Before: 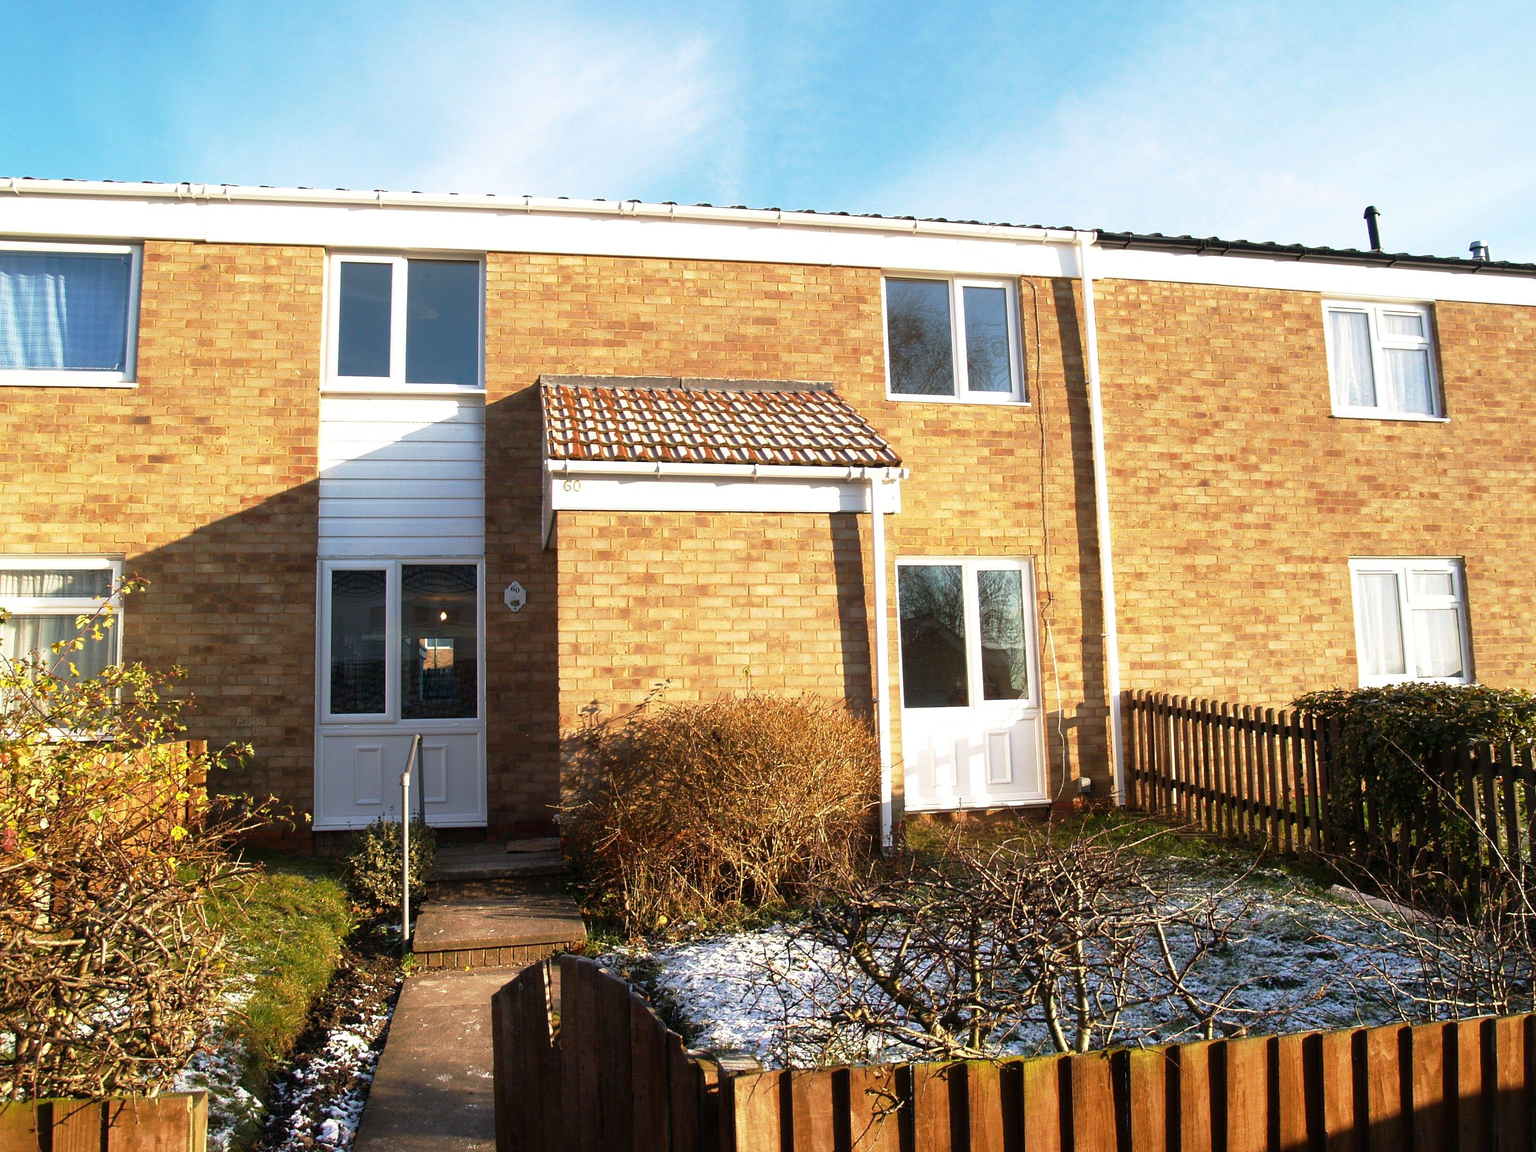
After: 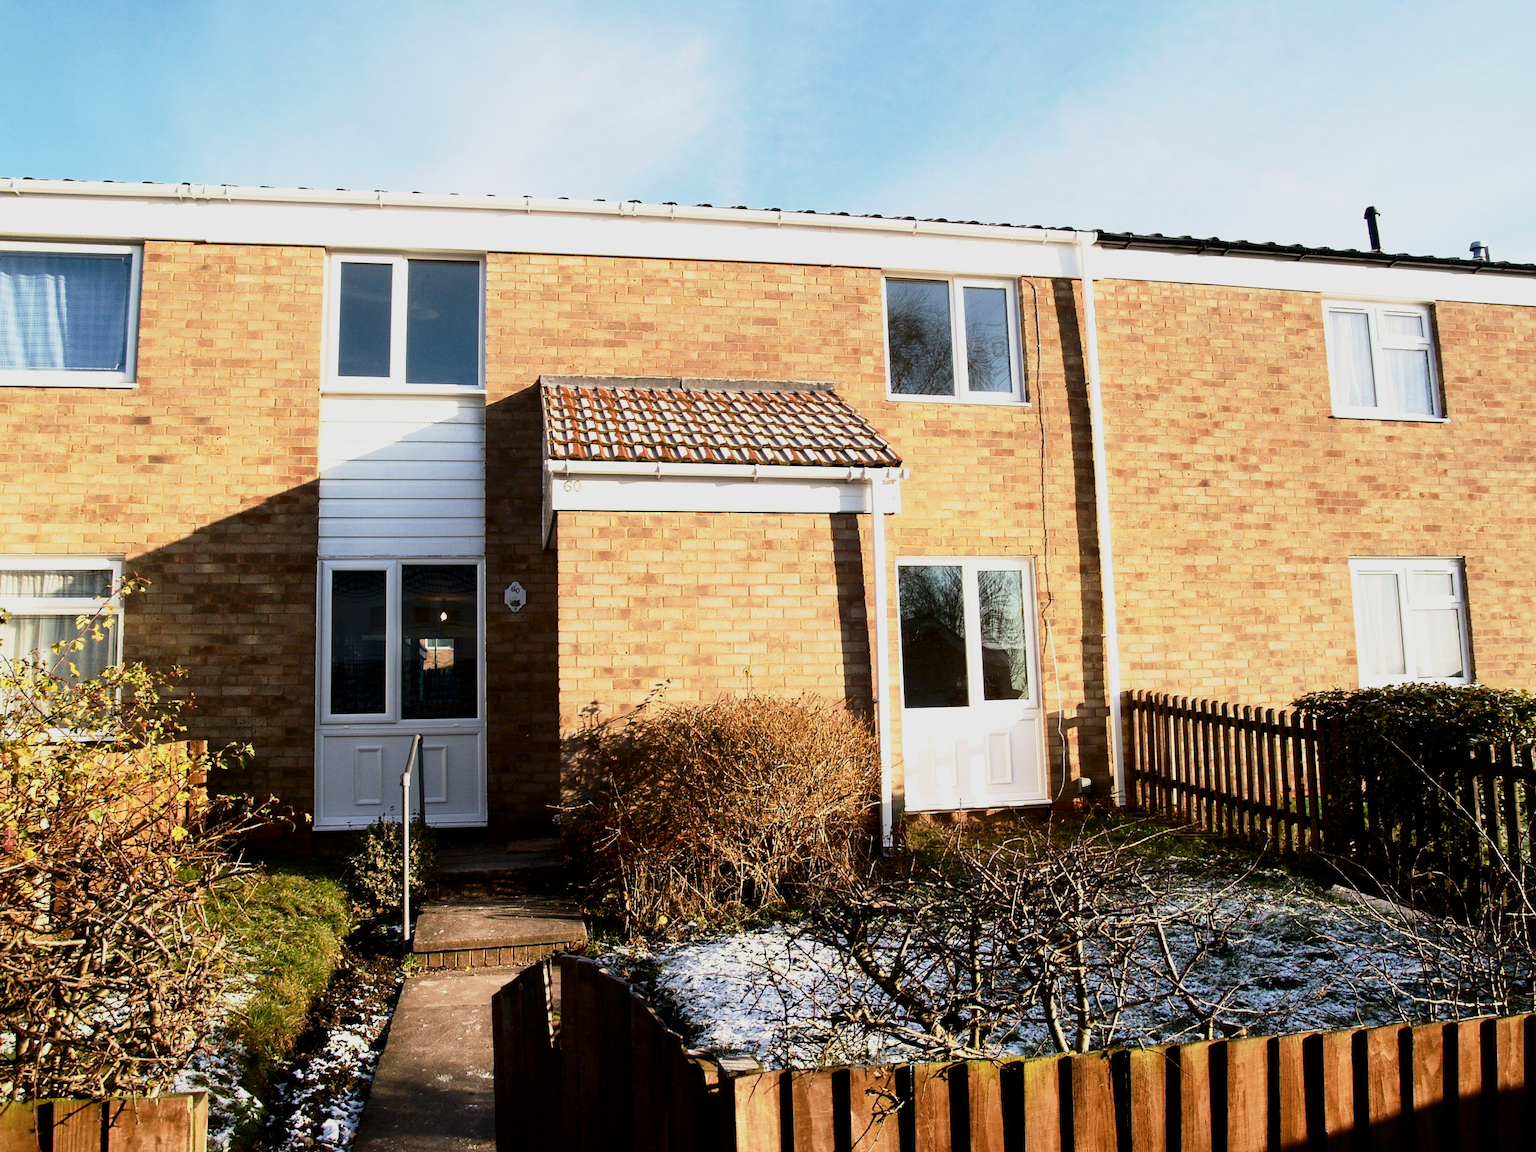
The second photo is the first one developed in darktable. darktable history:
contrast brightness saturation: contrast 0.297
filmic rgb: black relative exposure -7.26 EV, white relative exposure 5.07 EV, hardness 3.21
